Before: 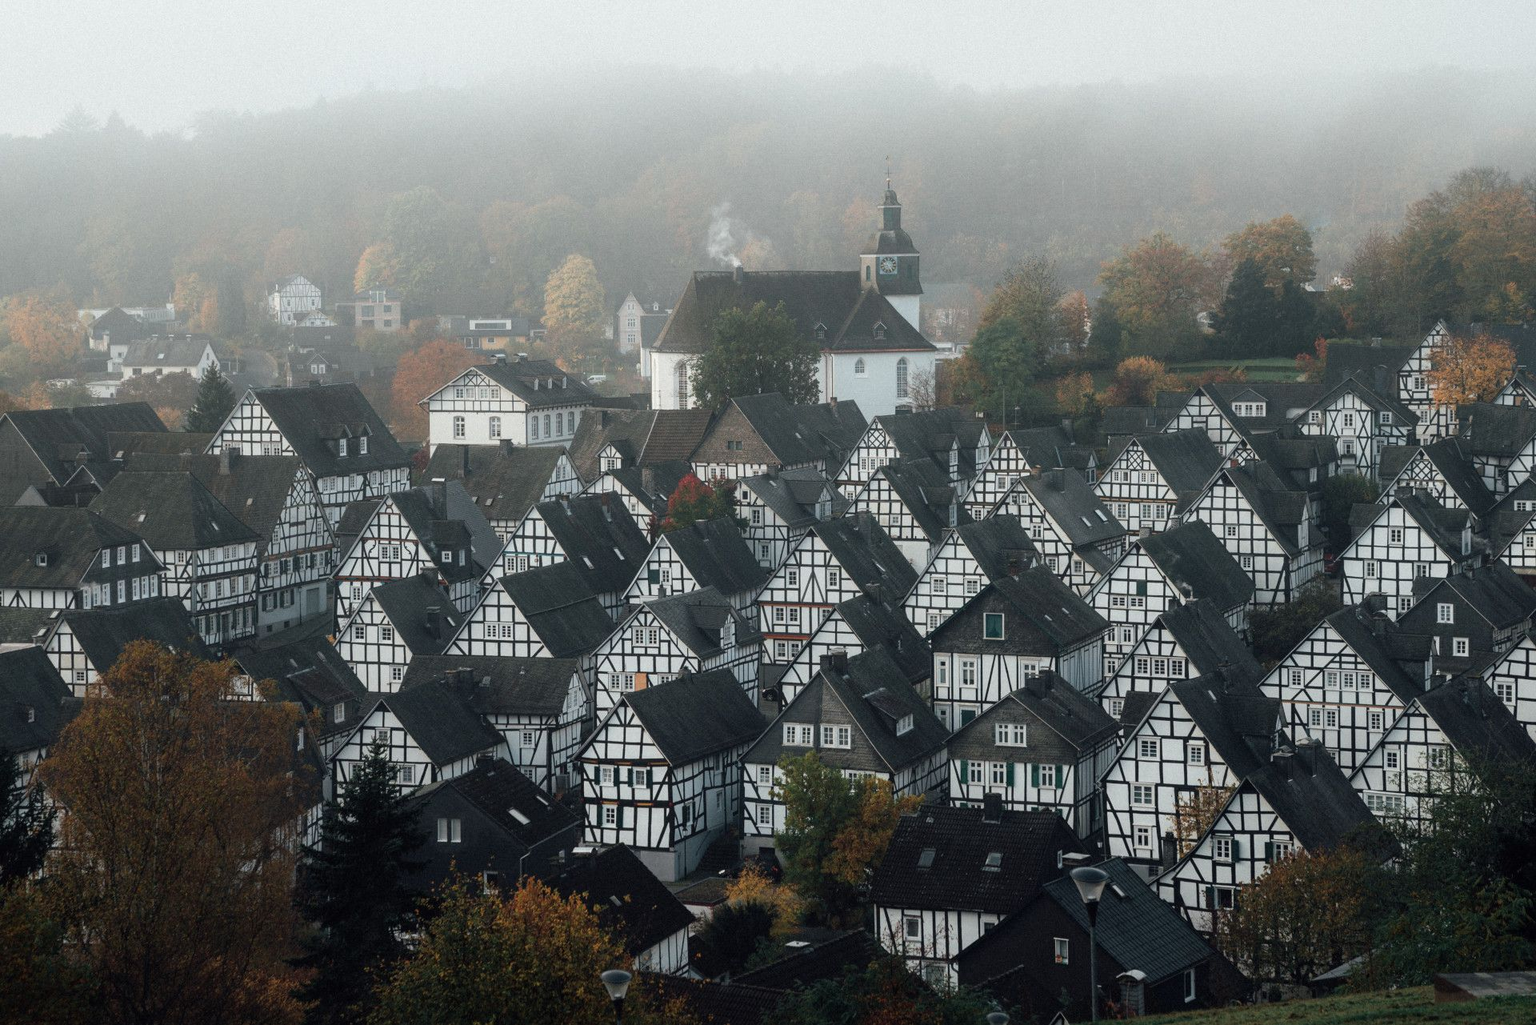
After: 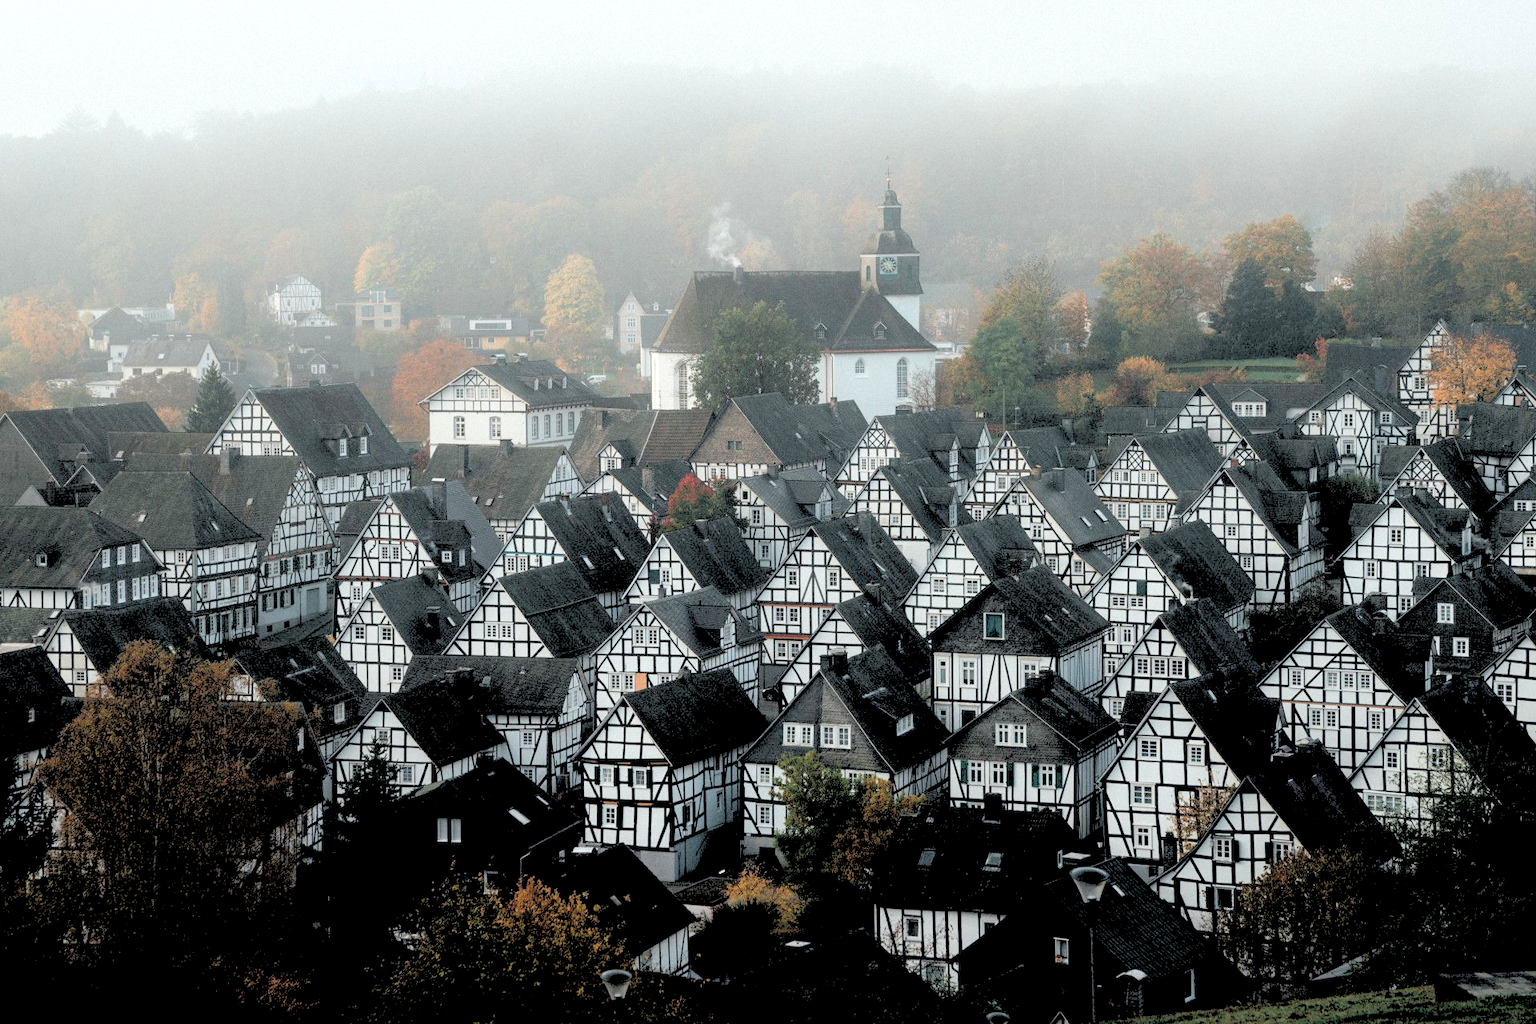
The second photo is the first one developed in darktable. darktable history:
rgb levels: levels [[0.027, 0.429, 0.996], [0, 0.5, 1], [0, 0.5, 1]]
levels: levels [0, 0.476, 0.951]
